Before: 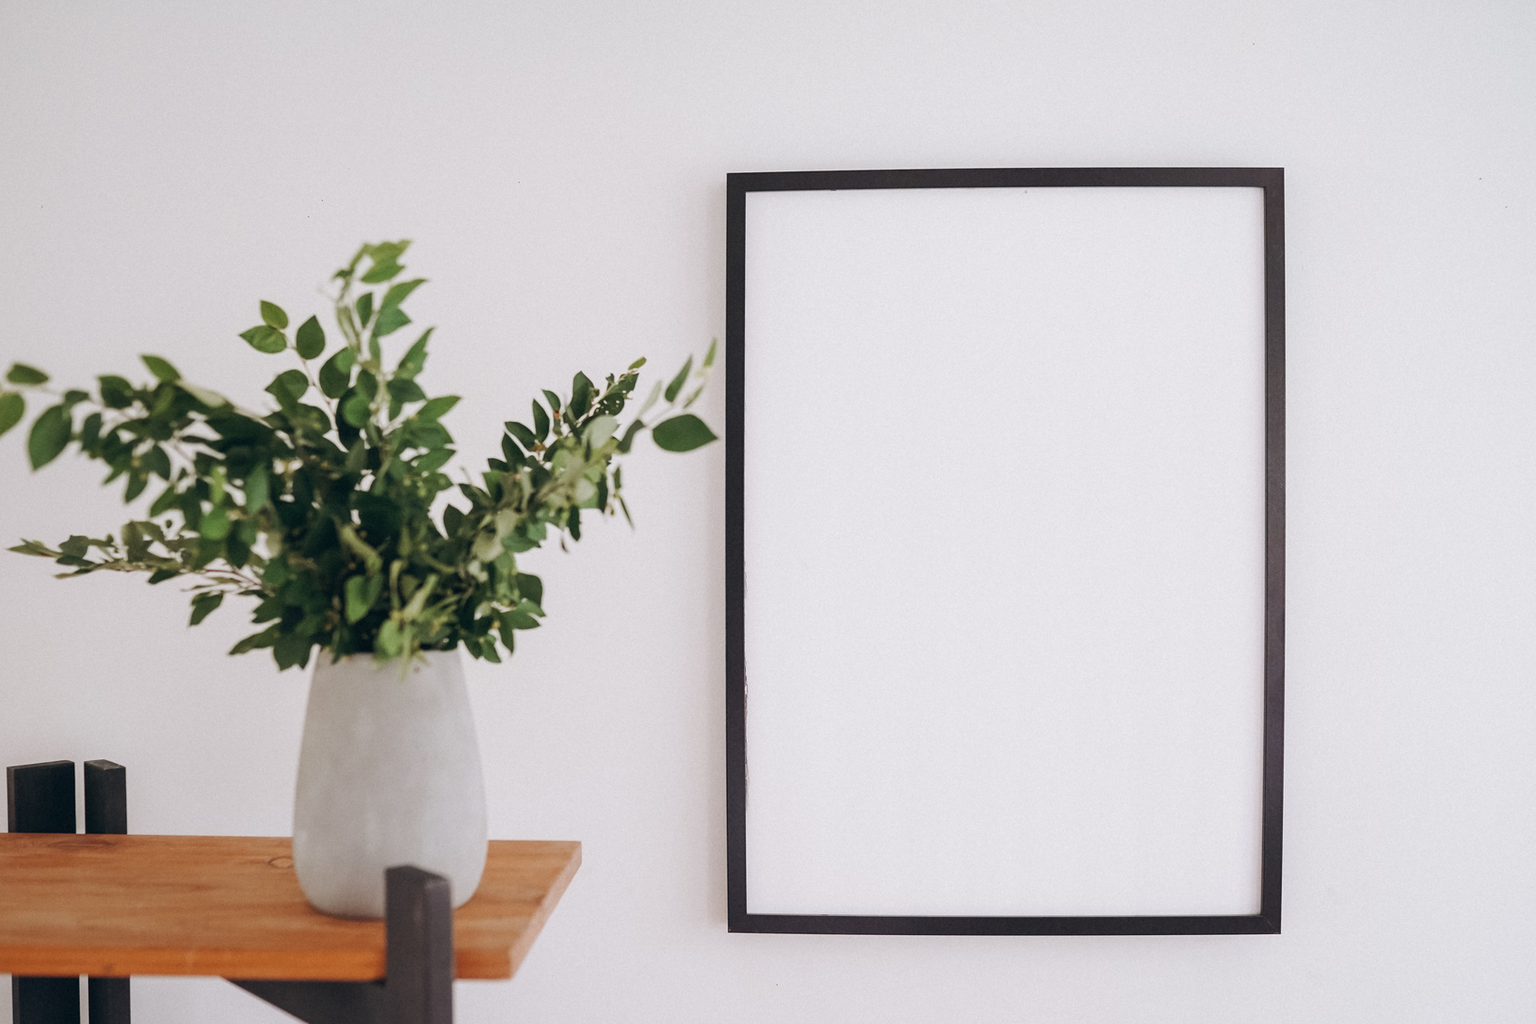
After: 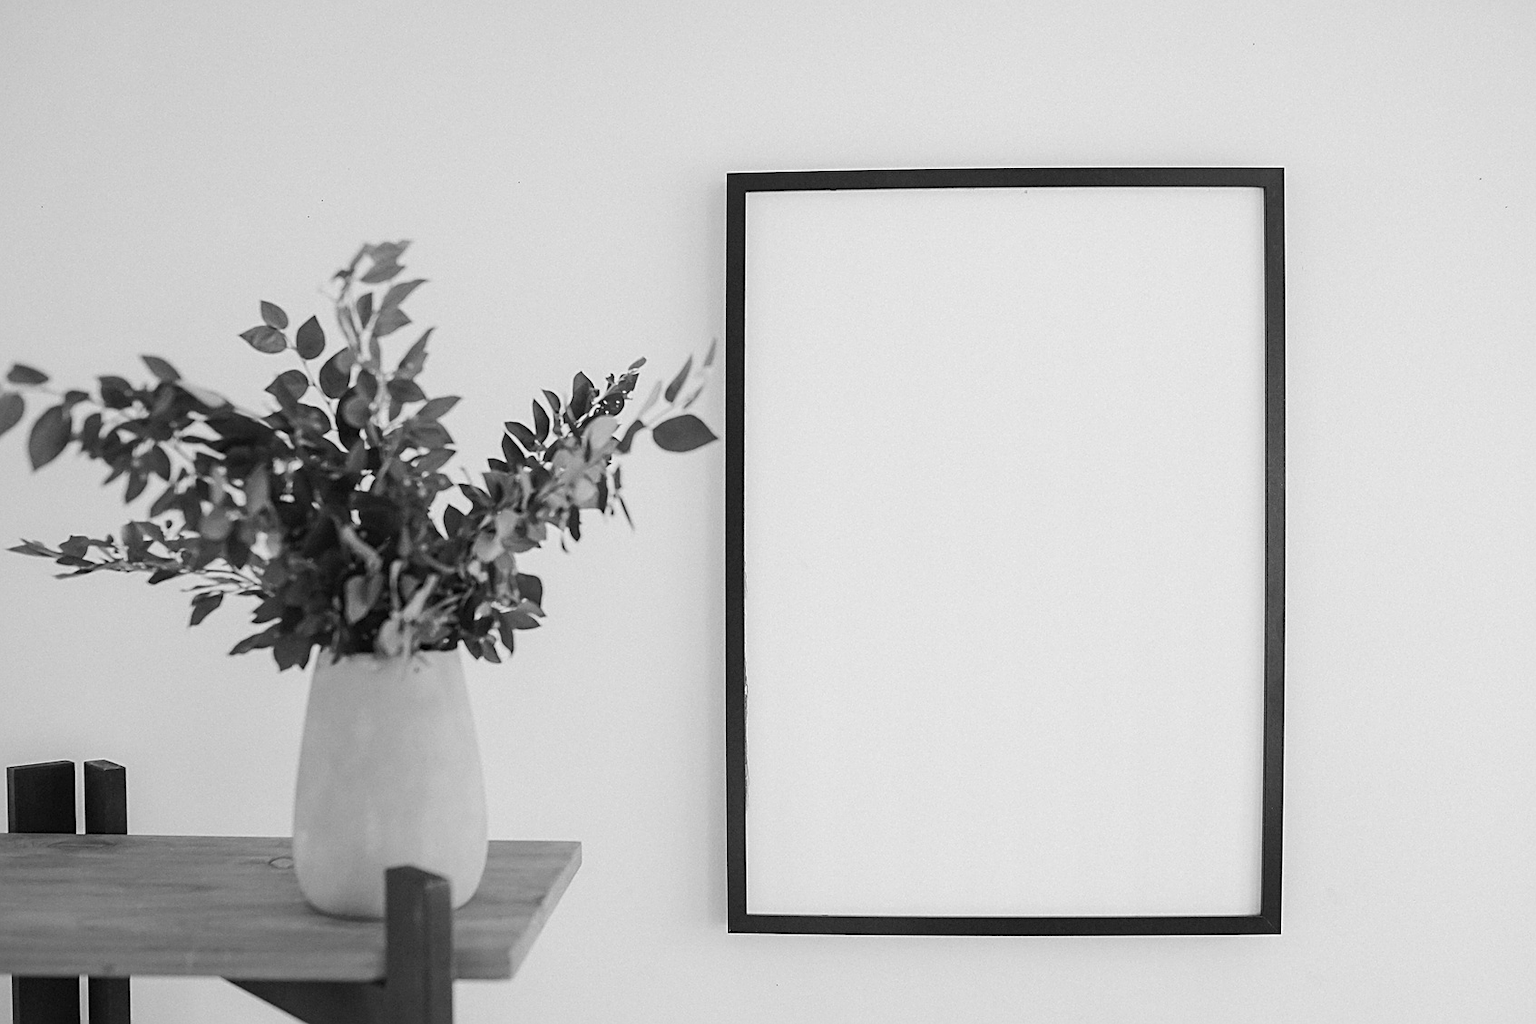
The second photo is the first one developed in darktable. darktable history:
sharpen: on, module defaults
monochrome: on, module defaults
velvia: strength 45%
